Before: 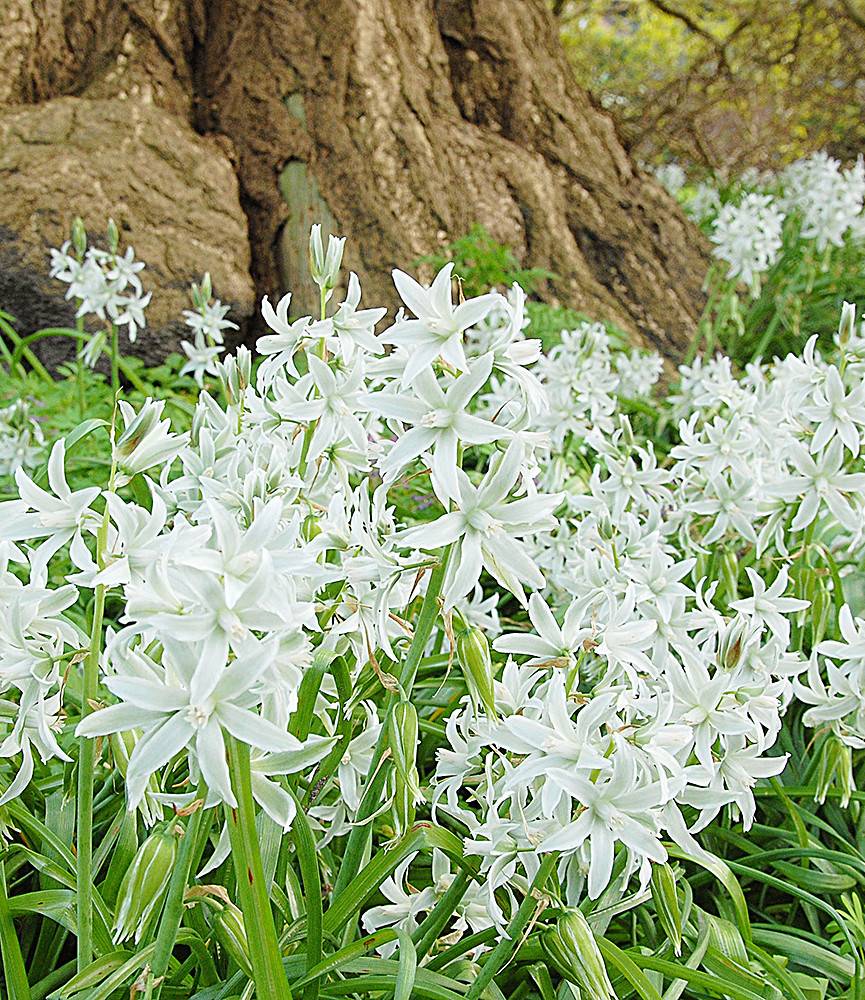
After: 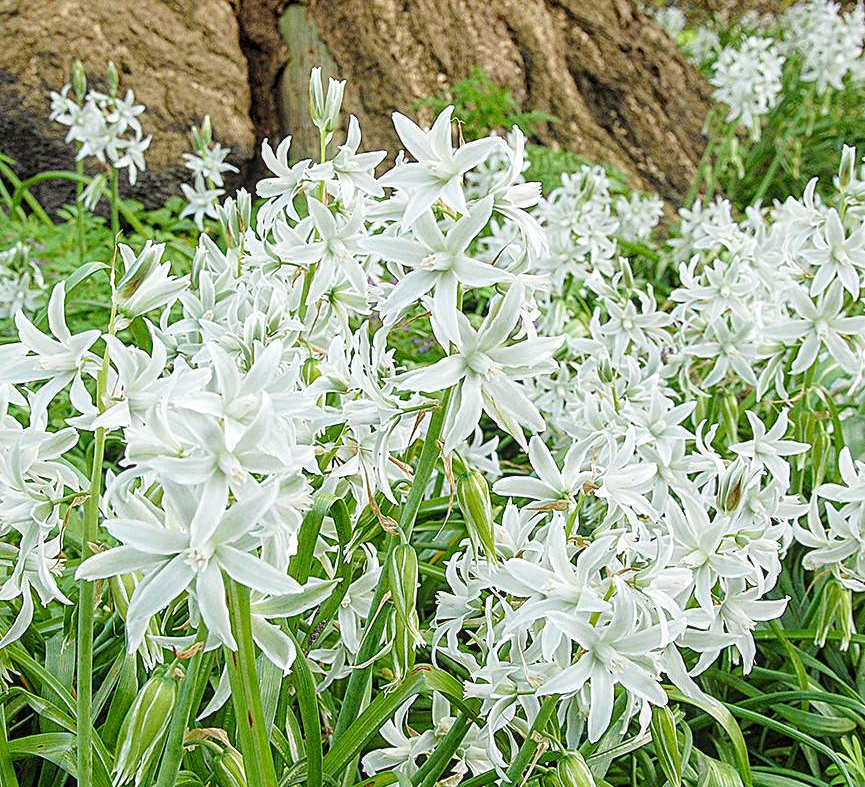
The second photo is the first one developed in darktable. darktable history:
crop and rotate: top 15.774%, bottom 5.506%
local contrast: on, module defaults
